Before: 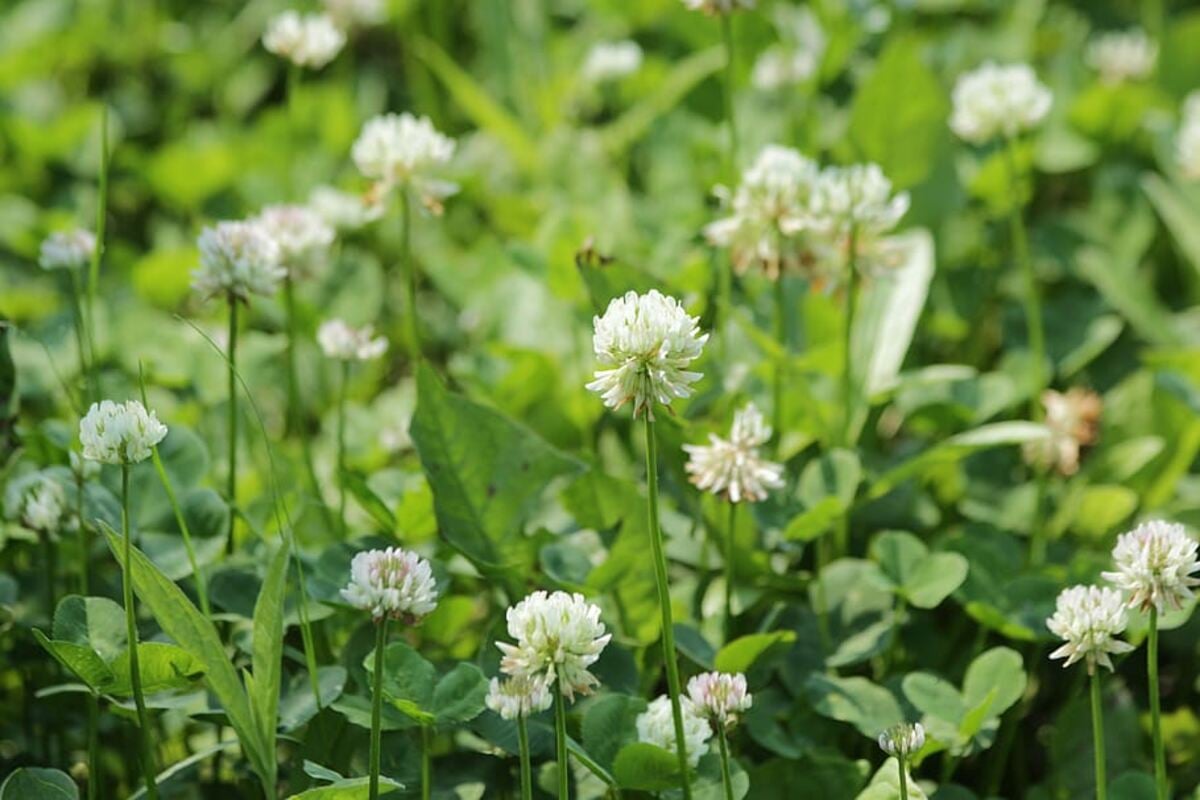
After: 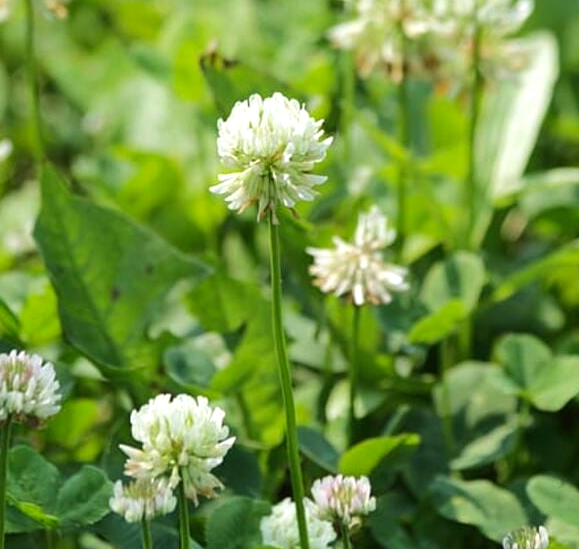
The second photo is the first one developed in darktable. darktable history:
color balance: contrast 10%
crop: left 31.379%, top 24.658%, right 20.326%, bottom 6.628%
